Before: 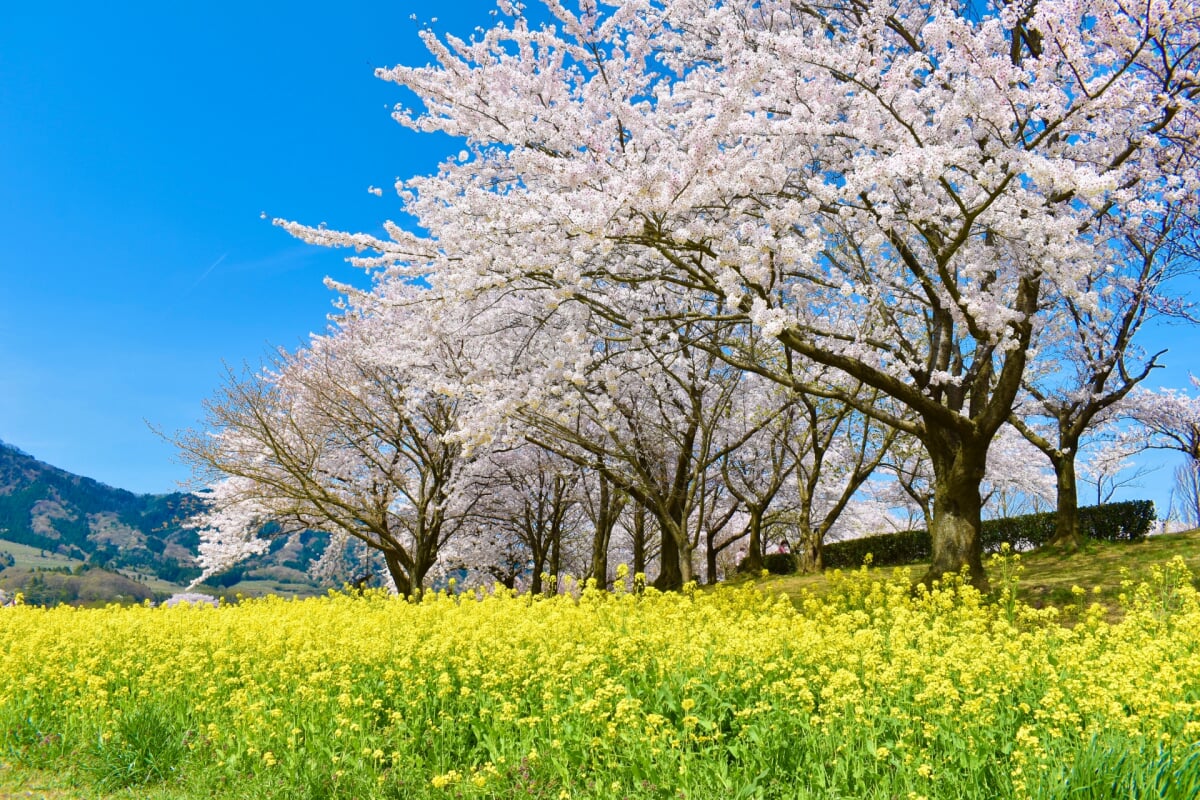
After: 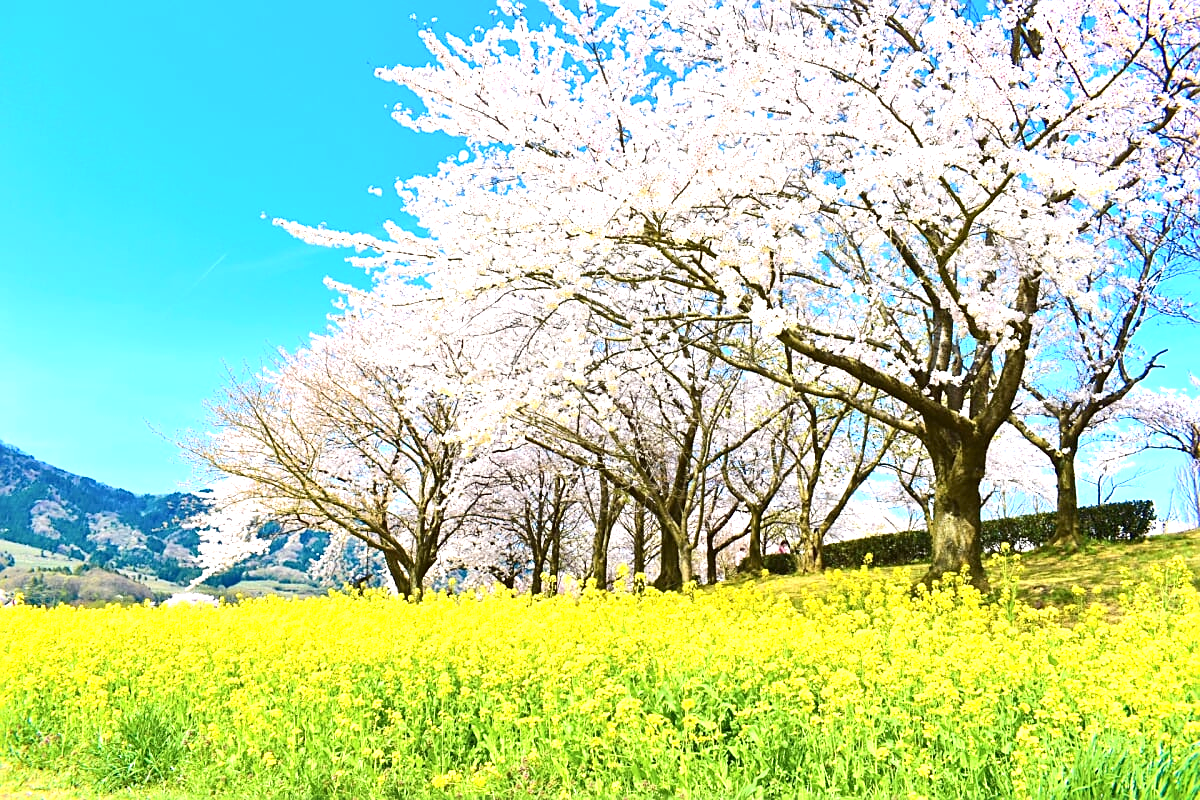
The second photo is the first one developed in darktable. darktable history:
exposure: black level correction 0, exposure 1.098 EV, compensate highlight preservation false
sharpen: on, module defaults
contrast brightness saturation: contrast 0.152, brightness 0.052
